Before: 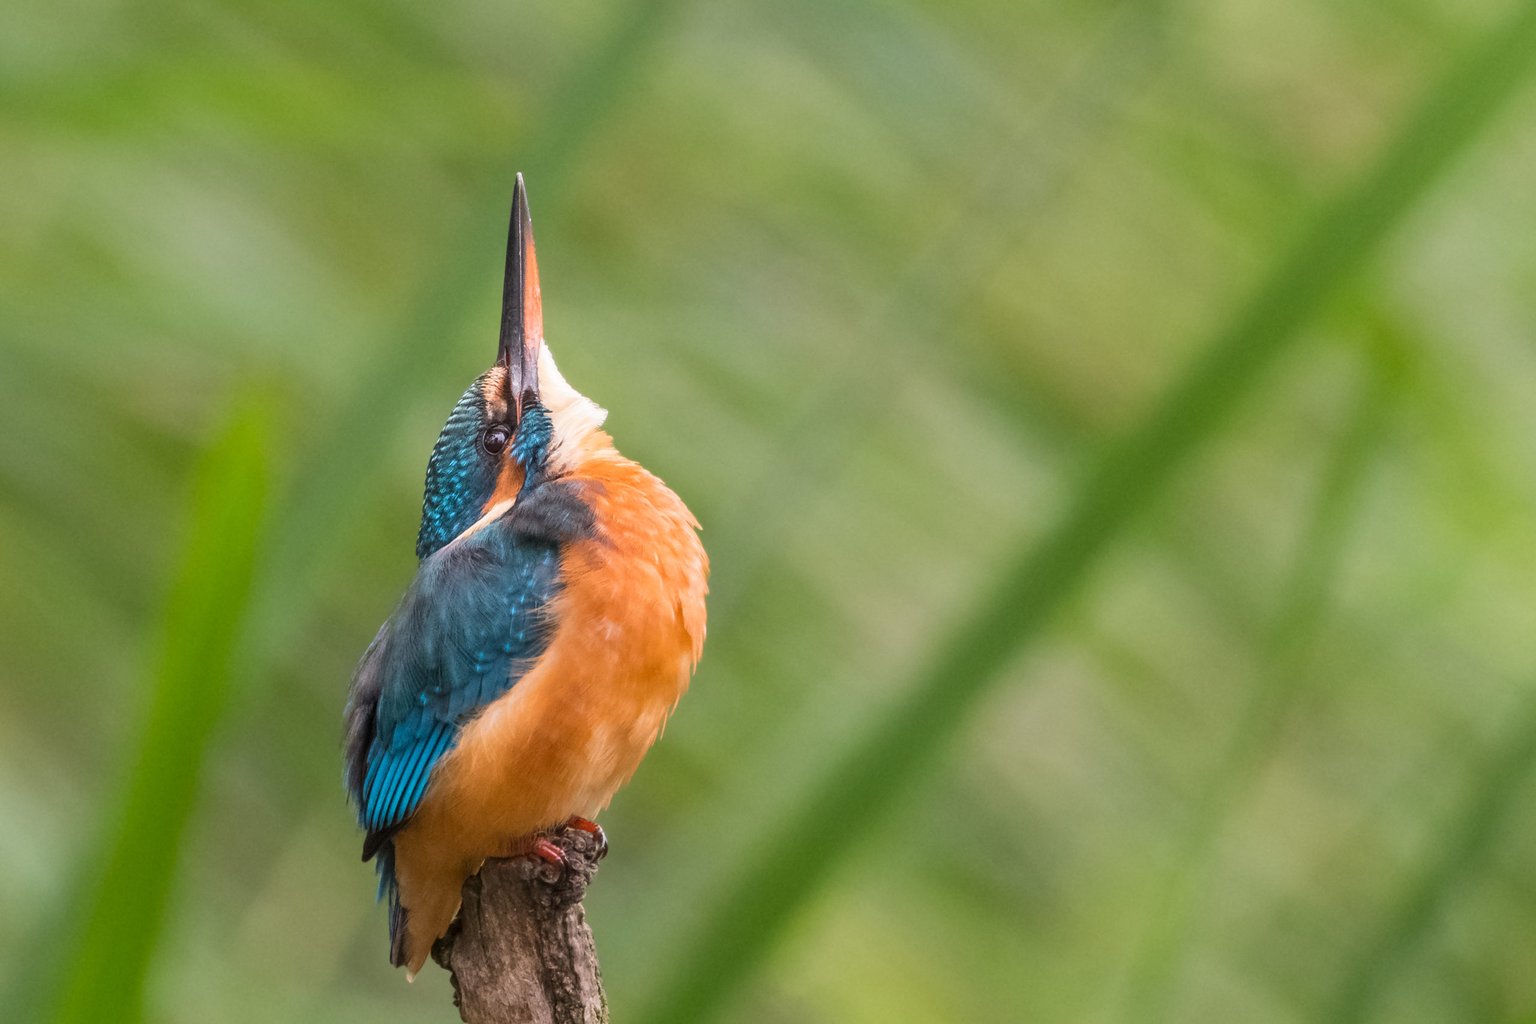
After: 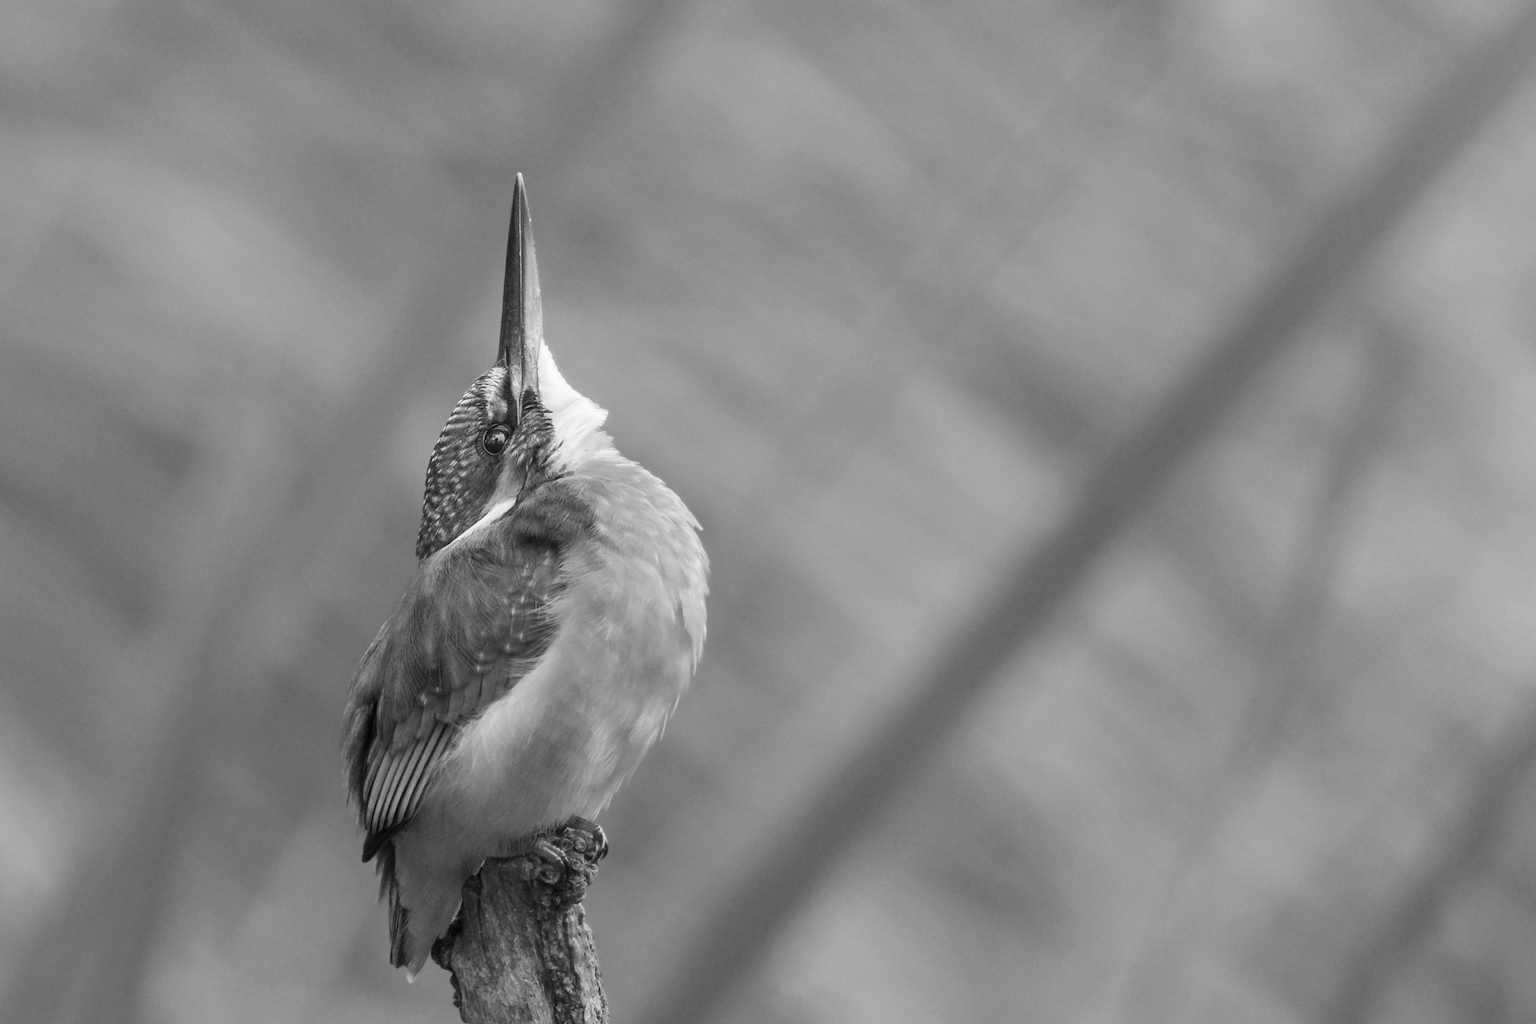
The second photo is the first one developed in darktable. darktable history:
monochrome: on, module defaults
white balance: red 0.982, blue 1.018
